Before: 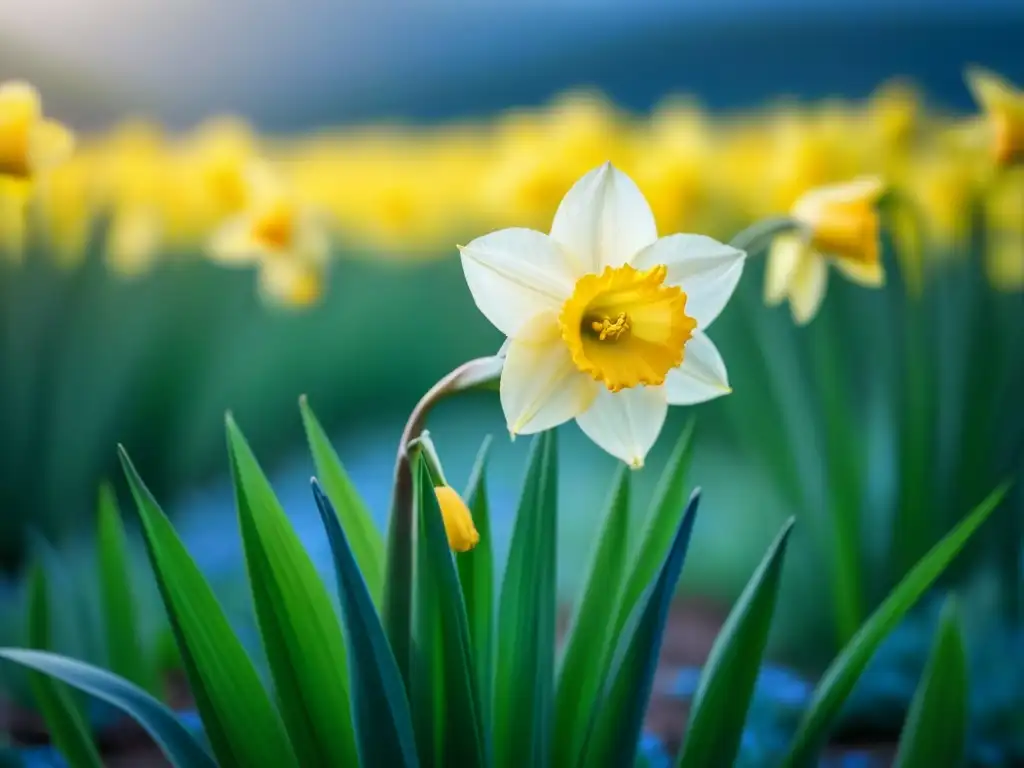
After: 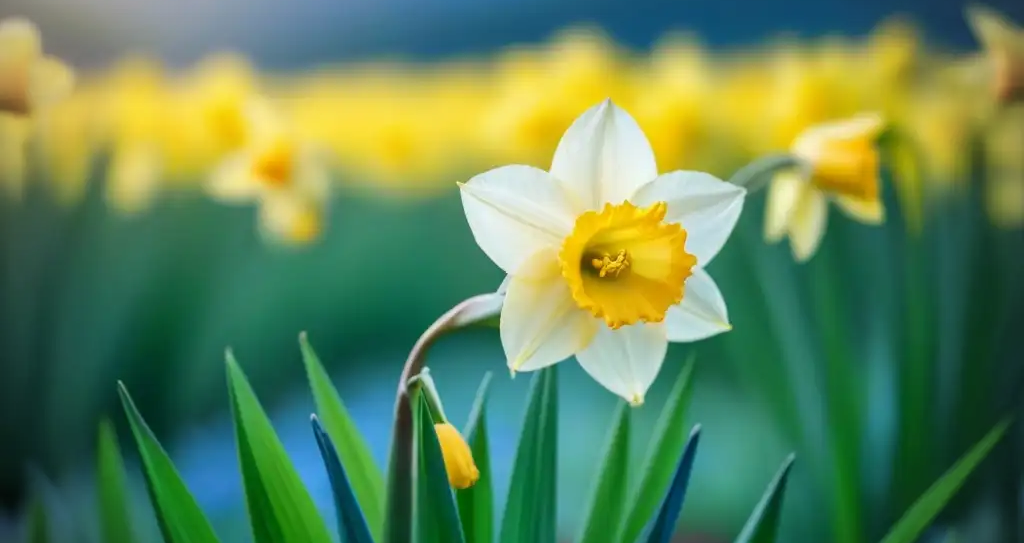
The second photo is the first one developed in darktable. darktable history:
tone equalizer: edges refinement/feathering 500, mask exposure compensation -1.57 EV, preserve details no
crop and rotate: top 8.275%, bottom 20.951%
vignetting: on, module defaults
